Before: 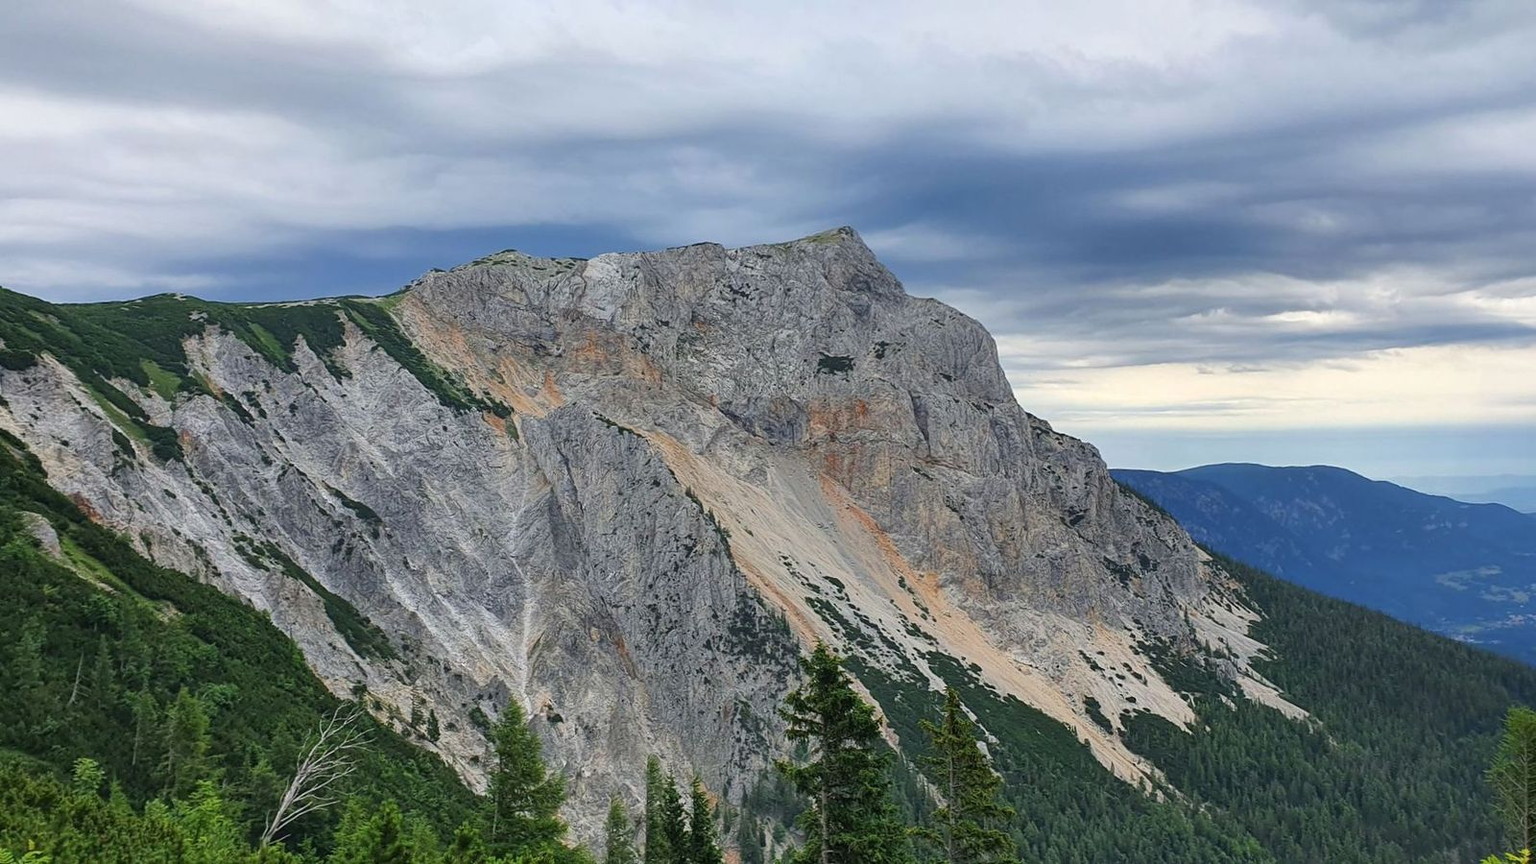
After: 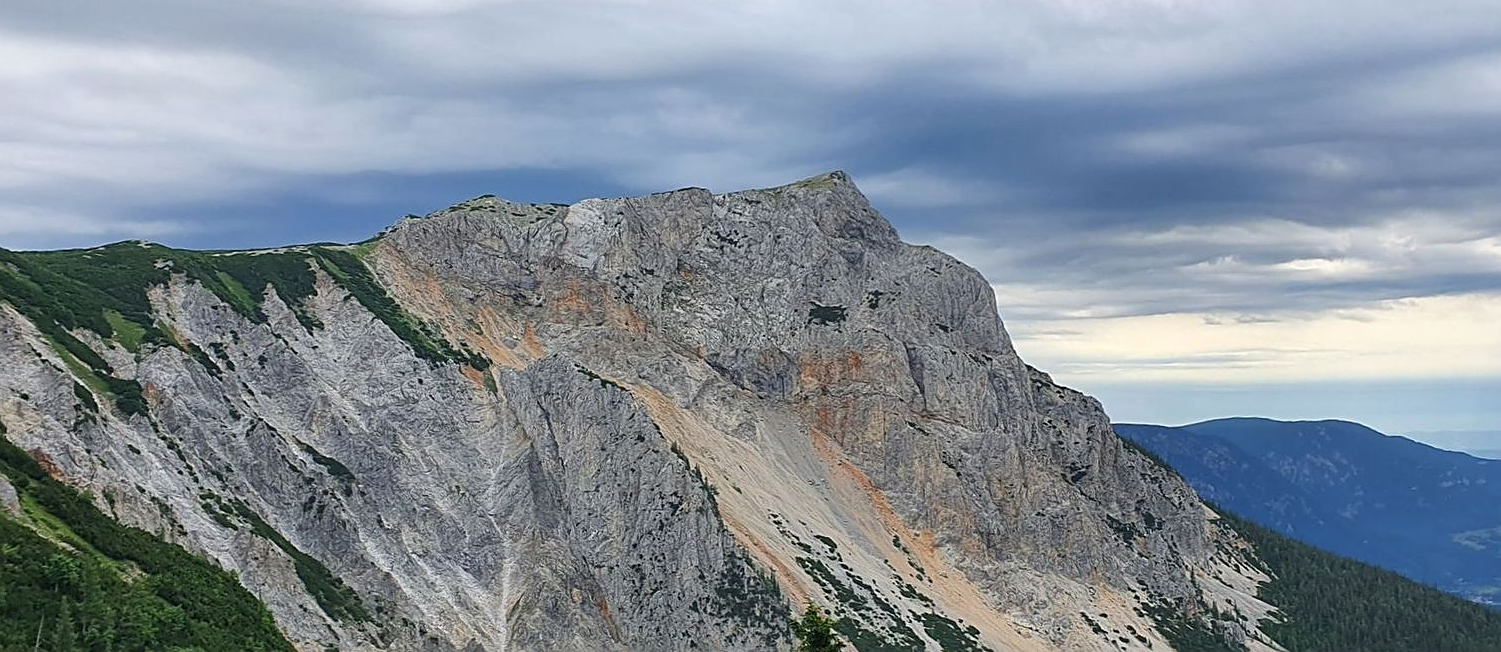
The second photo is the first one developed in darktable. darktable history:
crop: left 2.737%, top 7.287%, right 3.421%, bottom 20.179%
sharpen: on, module defaults
